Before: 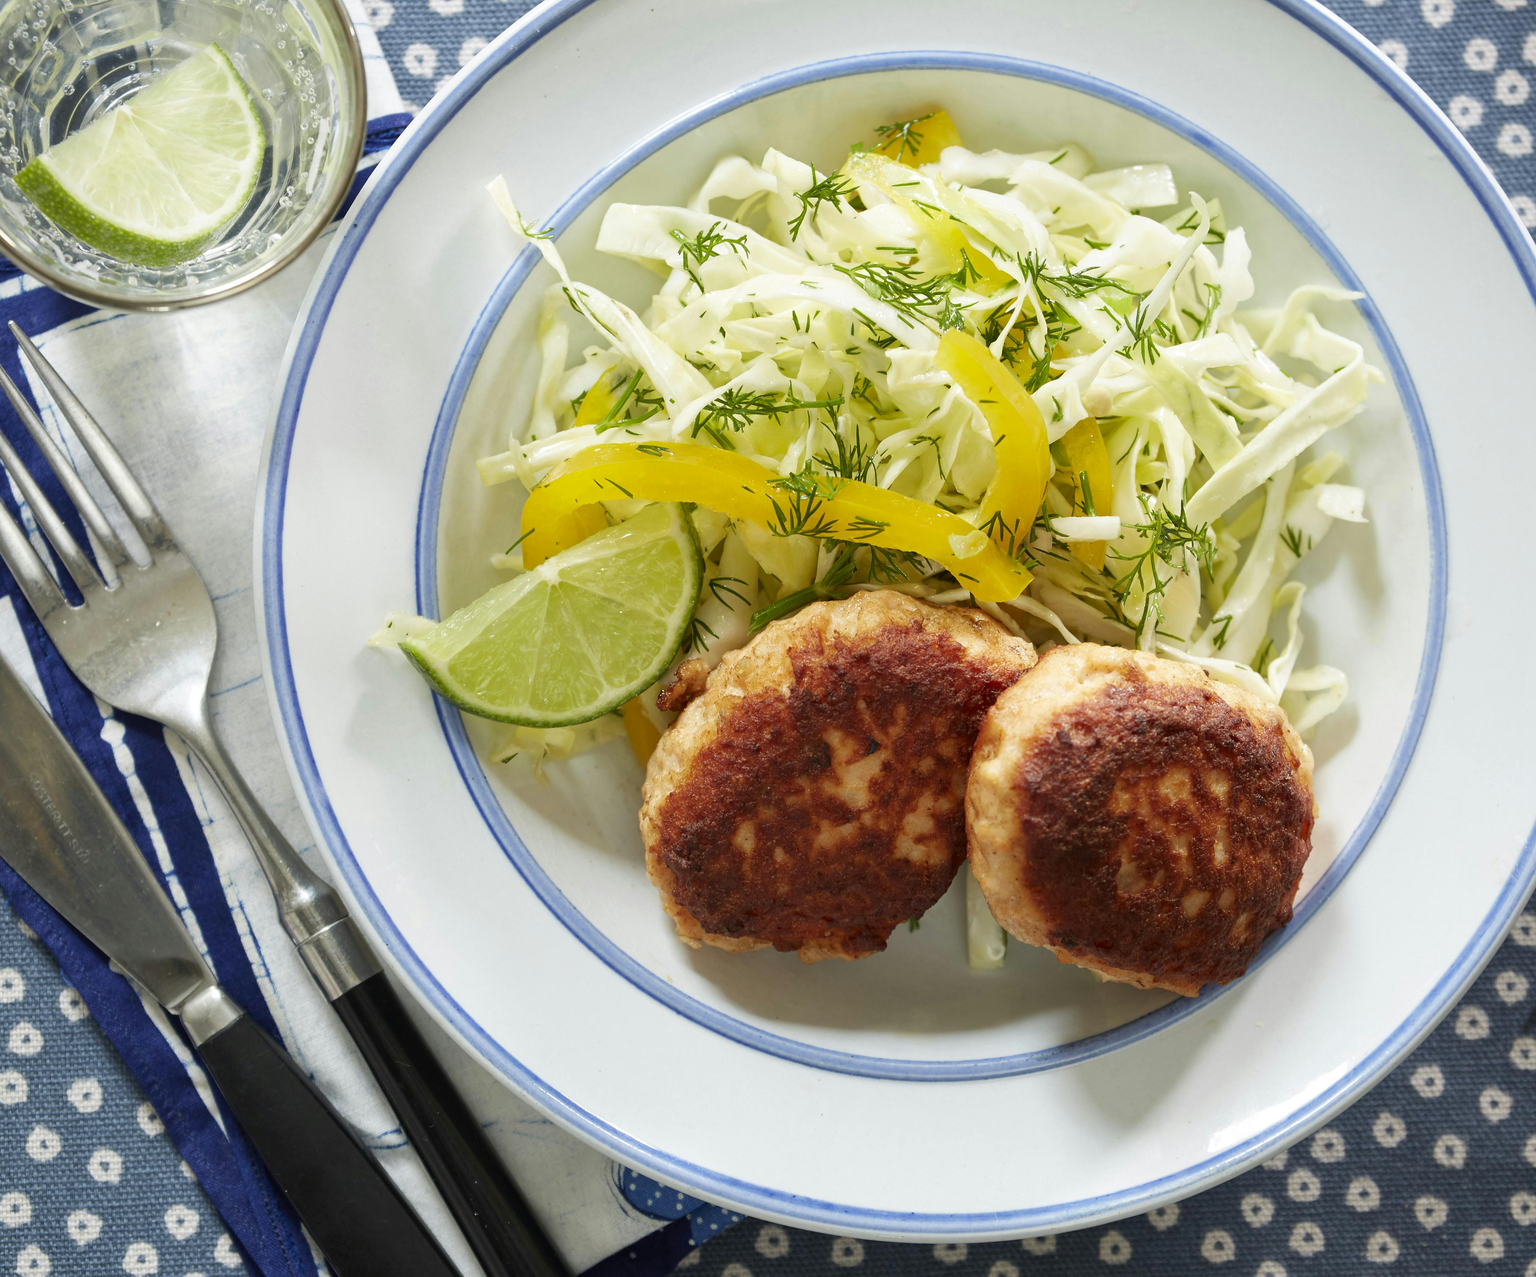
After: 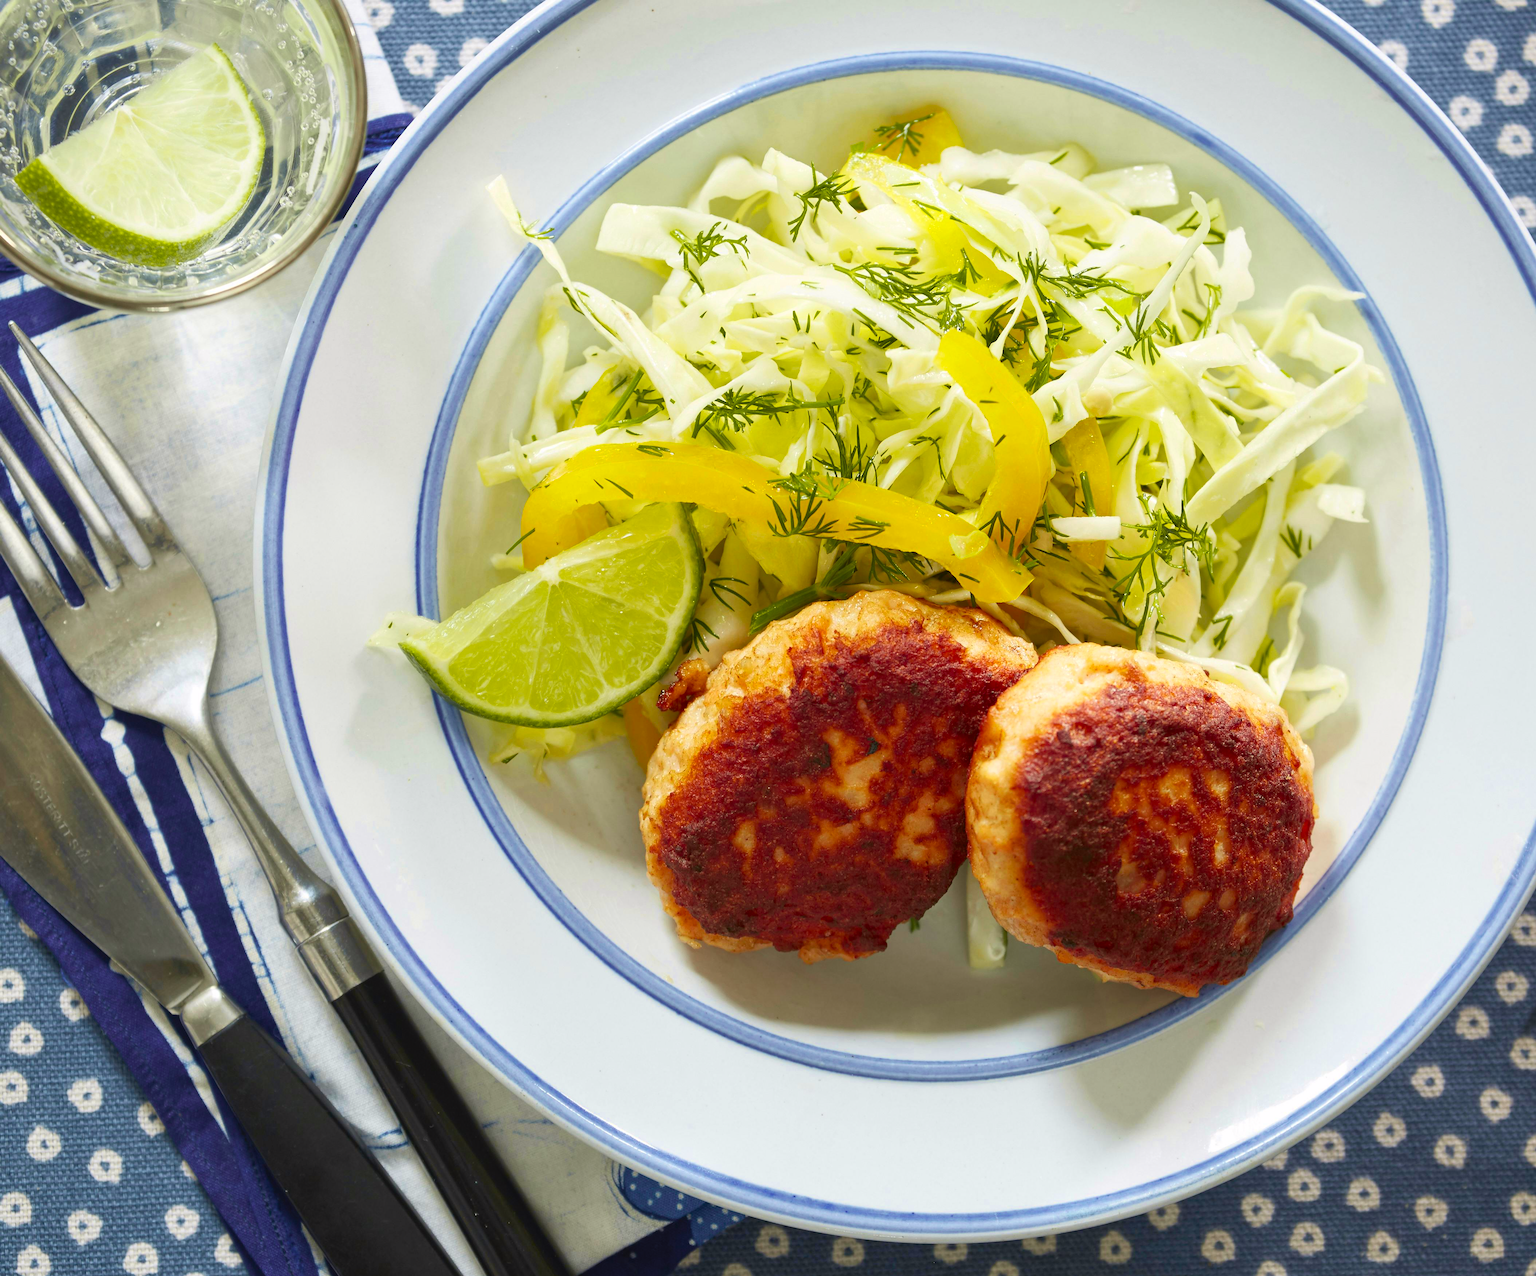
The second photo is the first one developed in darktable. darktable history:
tone curve: curves: ch0 [(0, 0.024) (0.119, 0.146) (0.474, 0.485) (0.718, 0.739) (0.817, 0.839) (1, 0.998)]; ch1 [(0, 0) (0.377, 0.416) (0.439, 0.451) (0.477, 0.477) (0.501, 0.503) (0.538, 0.544) (0.58, 0.602) (0.664, 0.676) (0.783, 0.804) (1, 1)]; ch2 [(0, 0) (0.38, 0.405) (0.463, 0.456) (0.498, 0.497) (0.524, 0.535) (0.578, 0.576) (0.648, 0.665) (1, 1)], color space Lab, independent channels, preserve colors none
color zones: curves: ch0 [(0, 0.613) (0.01, 0.613) (0.245, 0.448) (0.498, 0.529) (0.642, 0.665) (0.879, 0.777) (0.99, 0.613)]; ch1 [(0, 0) (0.143, 0) (0.286, 0) (0.429, 0) (0.571, 0) (0.714, 0) (0.857, 0)], mix -131.09%
